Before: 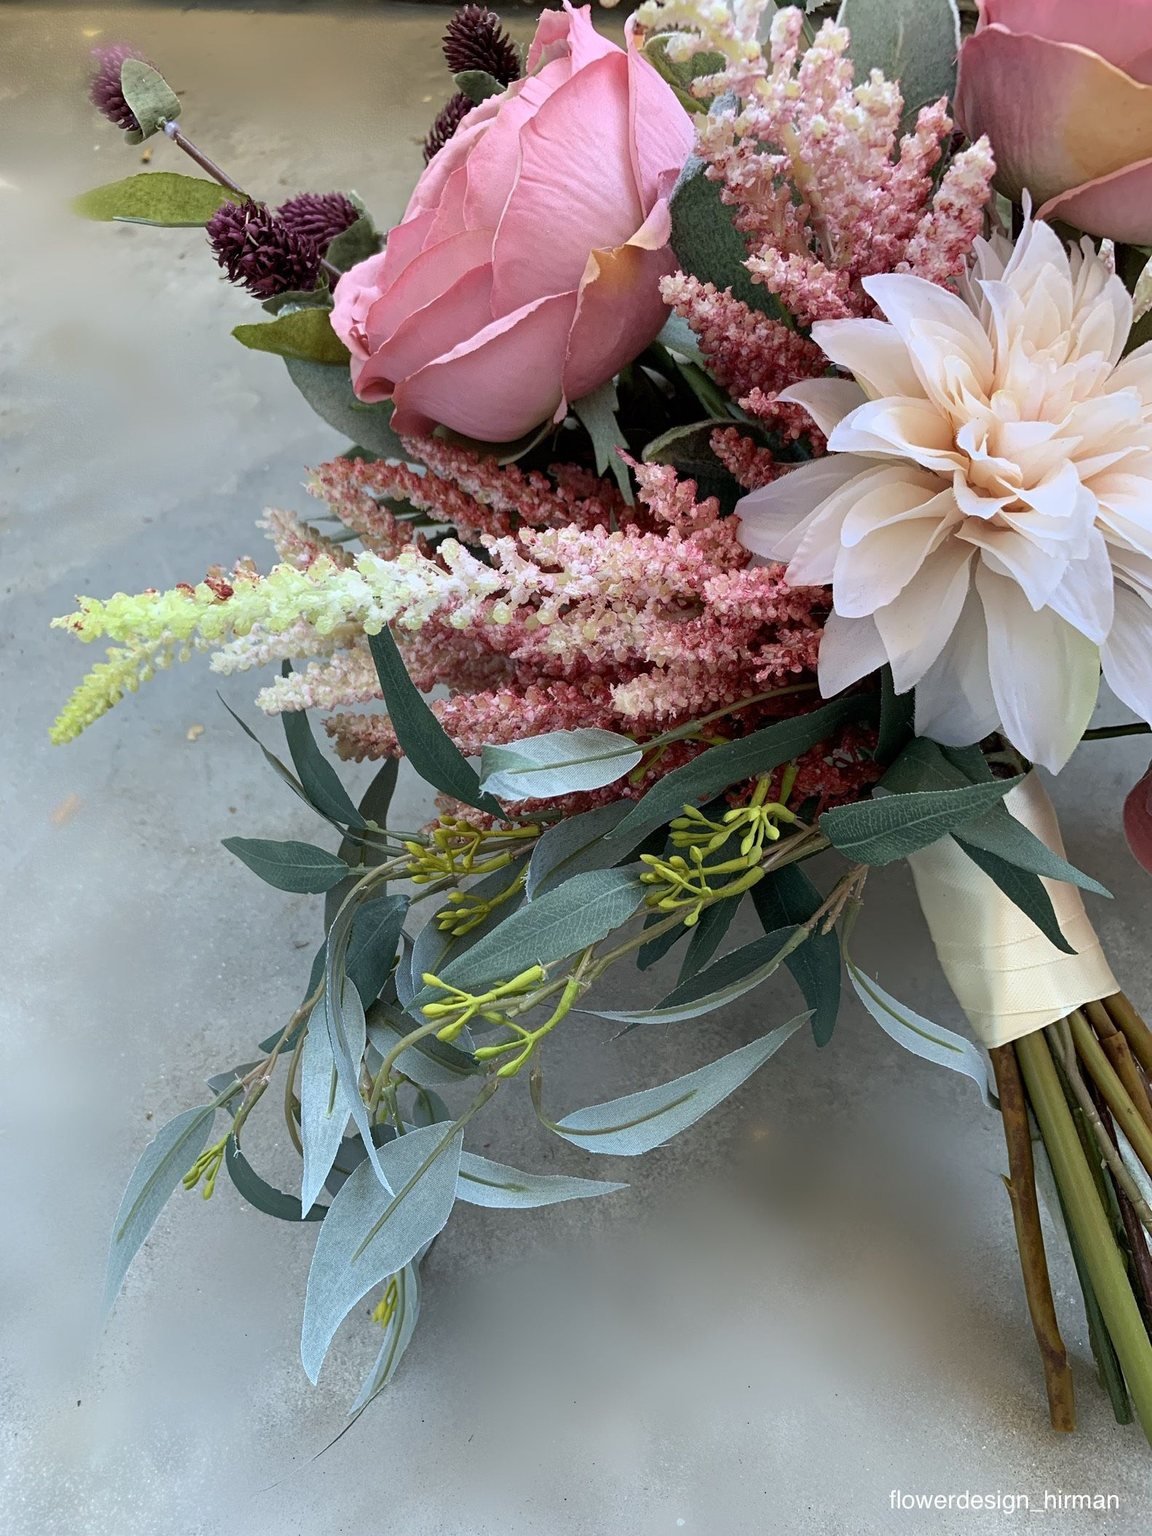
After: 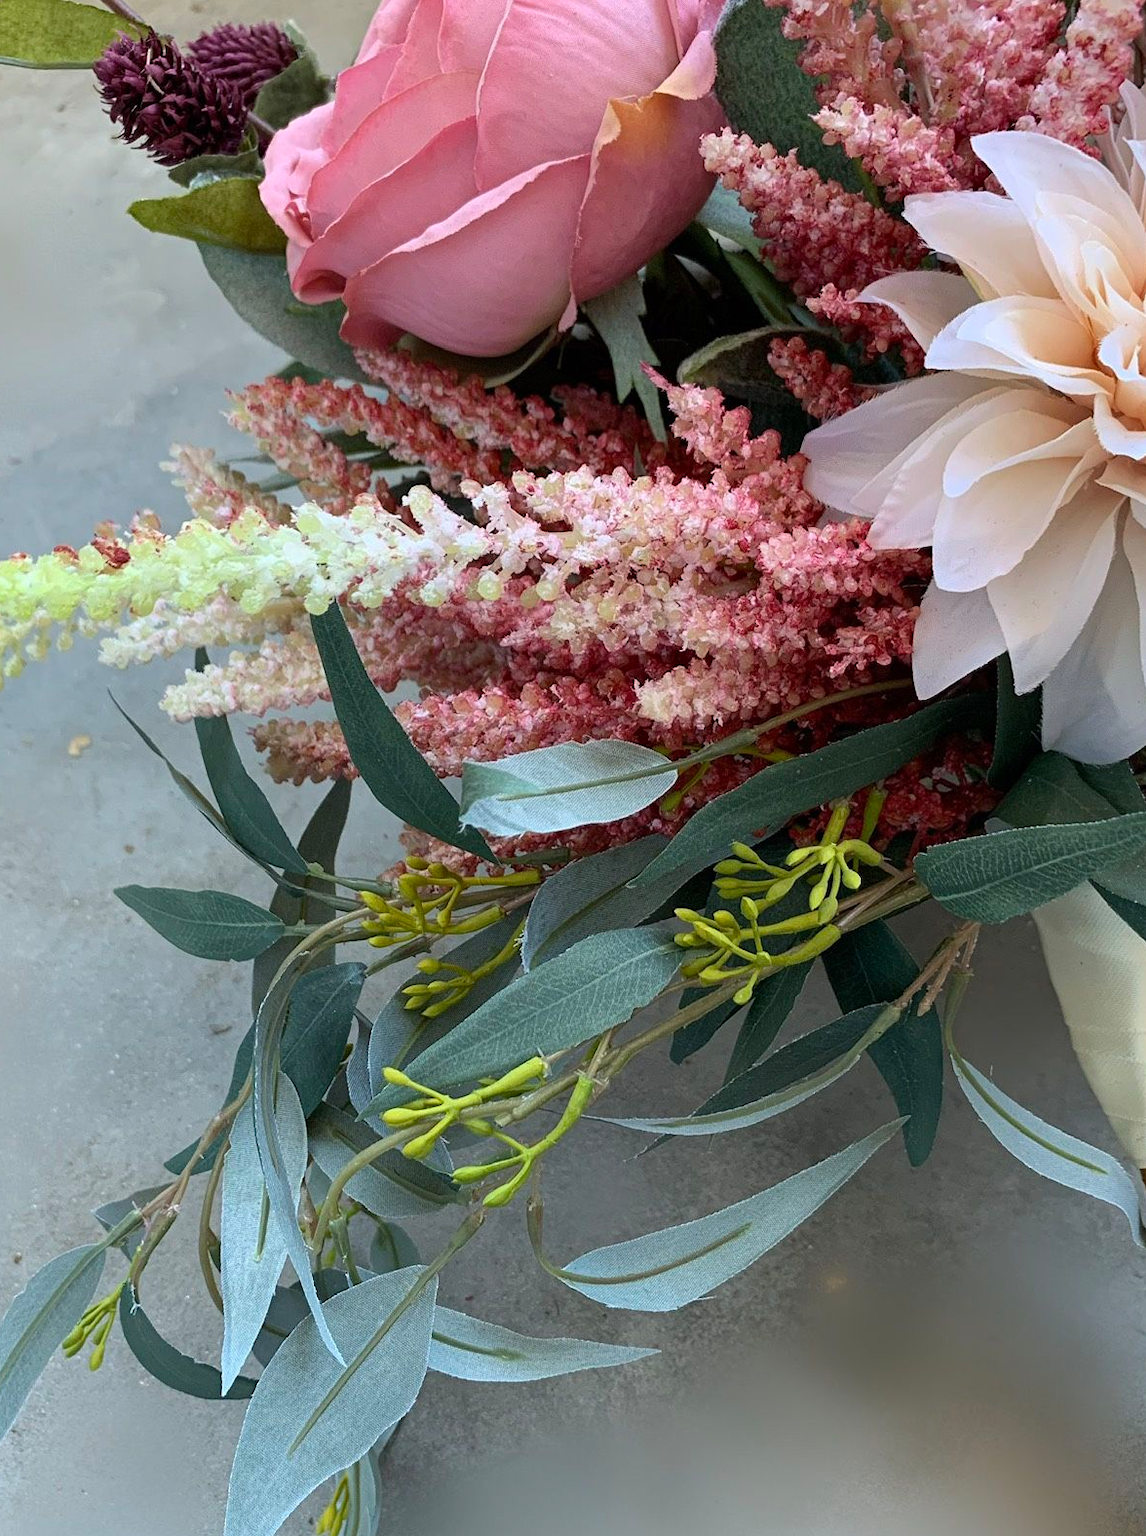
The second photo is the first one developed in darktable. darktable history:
crop and rotate: left 11.841%, top 11.458%, right 13.788%, bottom 13.802%
